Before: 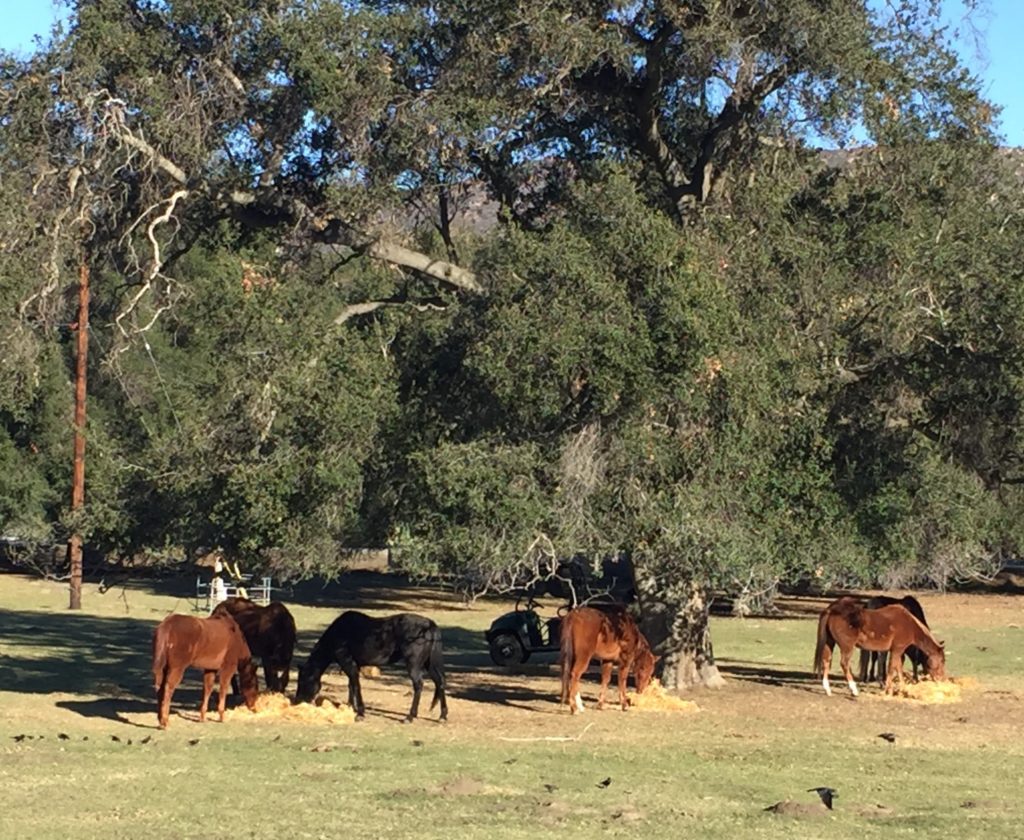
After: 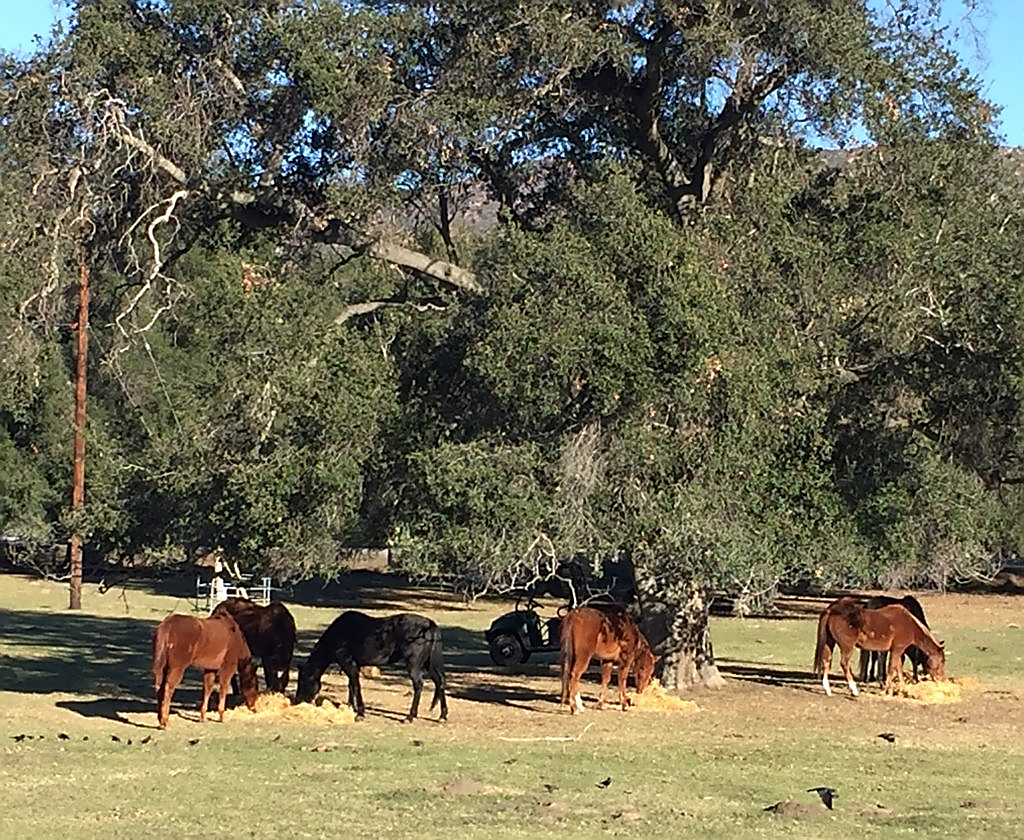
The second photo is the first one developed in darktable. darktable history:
sharpen: radius 1.415, amount 1.257, threshold 0.816
